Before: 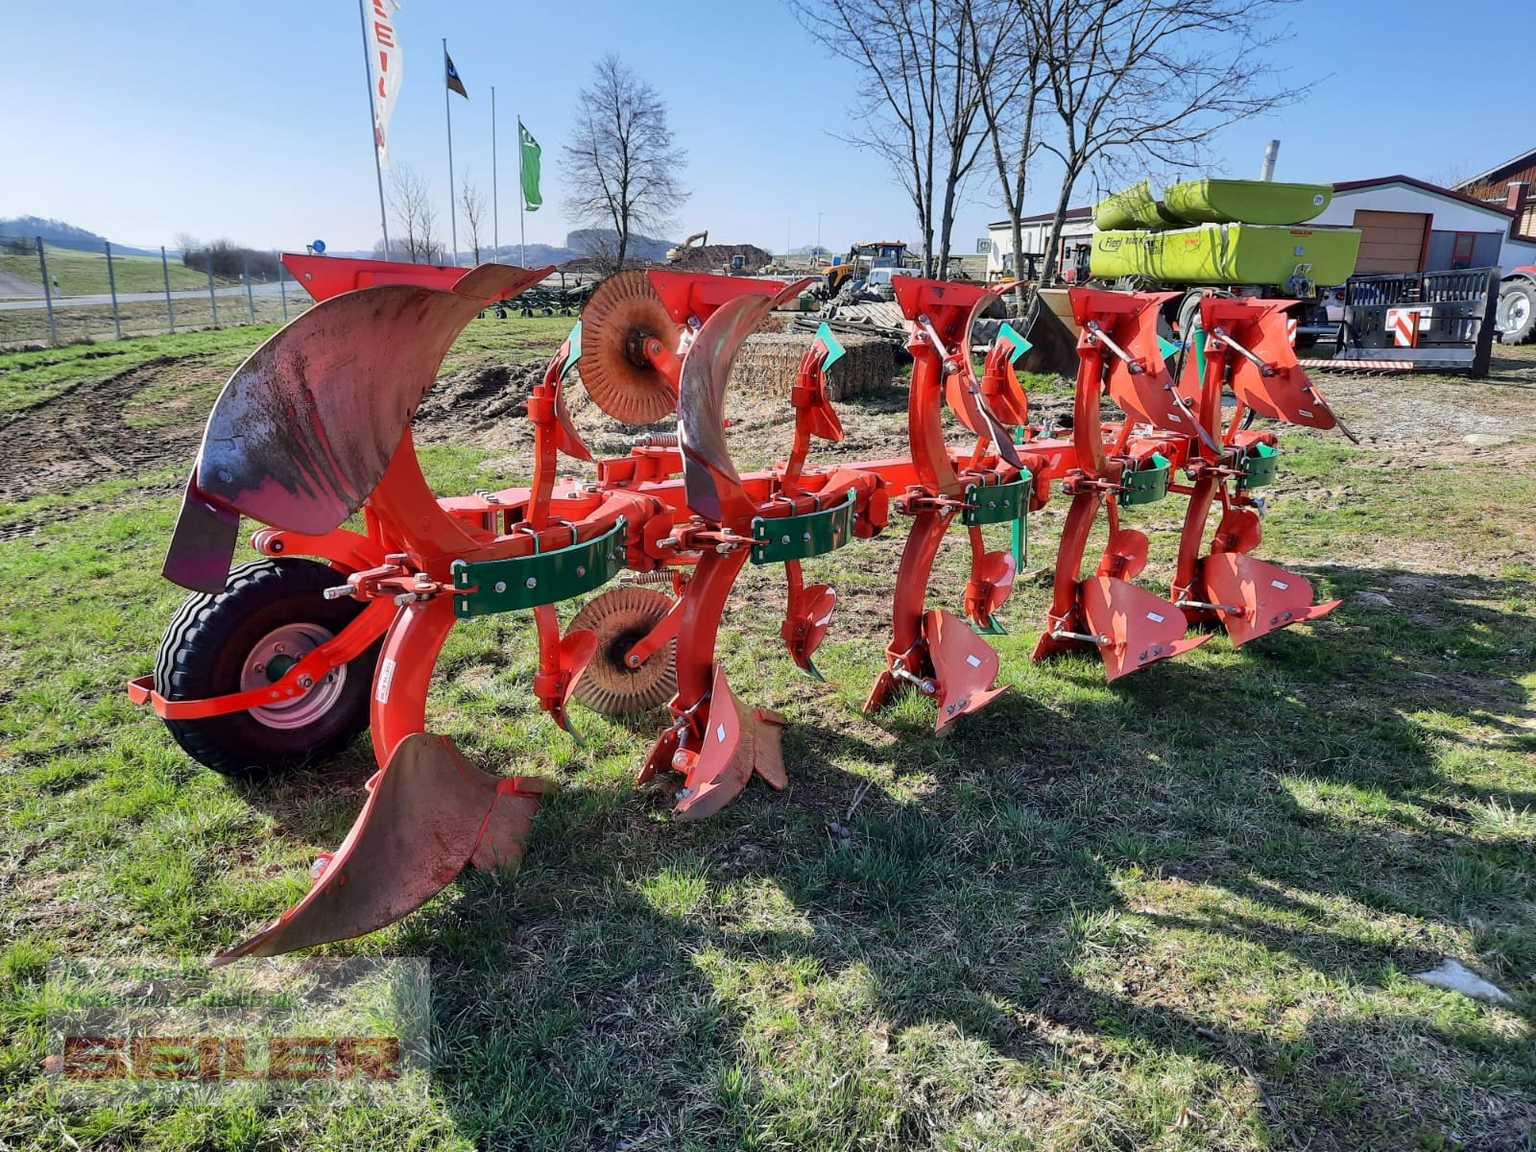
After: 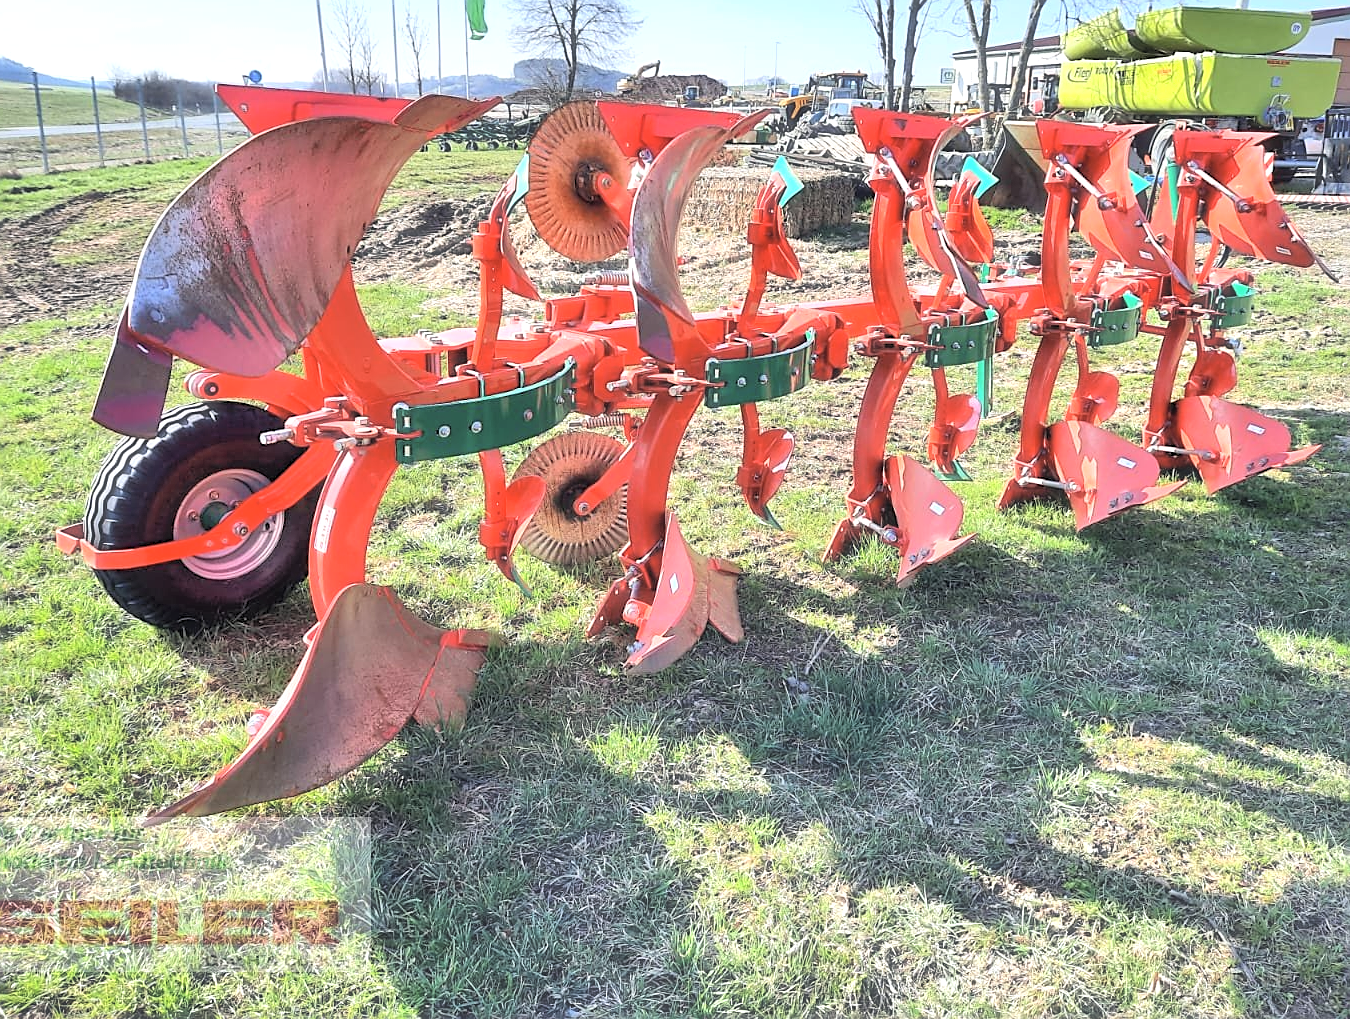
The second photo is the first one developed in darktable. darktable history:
sharpen: on, module defaults
shadows and highlights: shadows 29.6, highlights -30.33, low approximation 0.01, soften with gaussian
contrast brightness saturation: brightness 0.281
crop and rotate: left 4.859%, top 15.023%, right 10.712%
exposure: black level correction 0, exposure 0.592 EV, compensate exposure bias true, compensate highlight preservation false
haze removal: strength -0.062, compatibility mode true, adaptive false
levels: mode automatic, levels [0, 0.476, 0.951]
